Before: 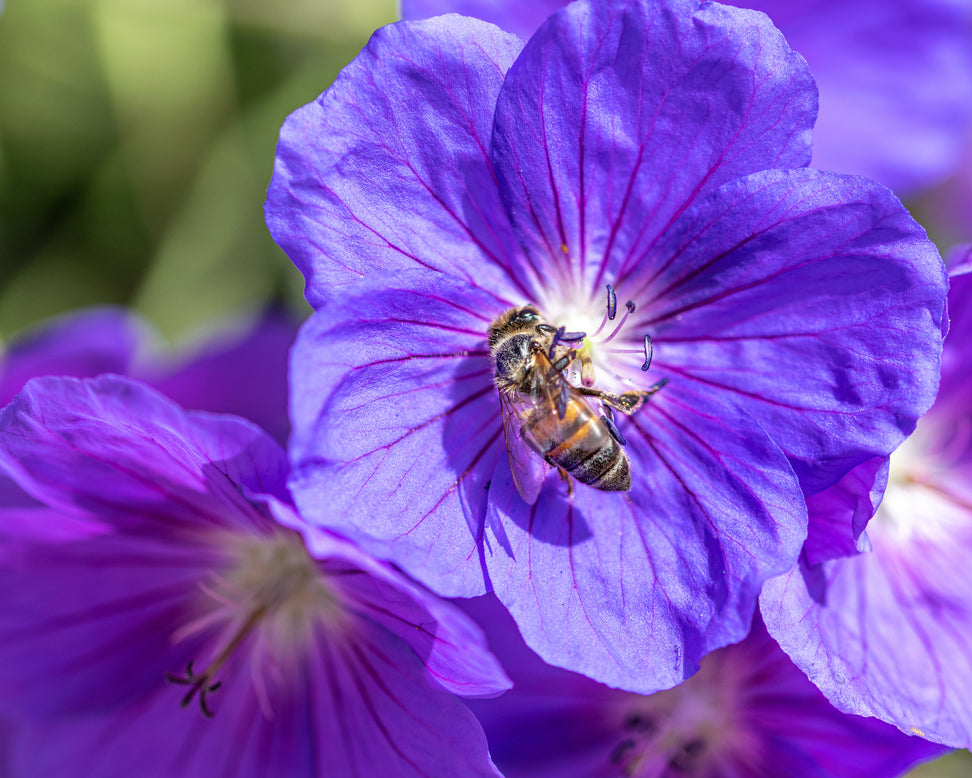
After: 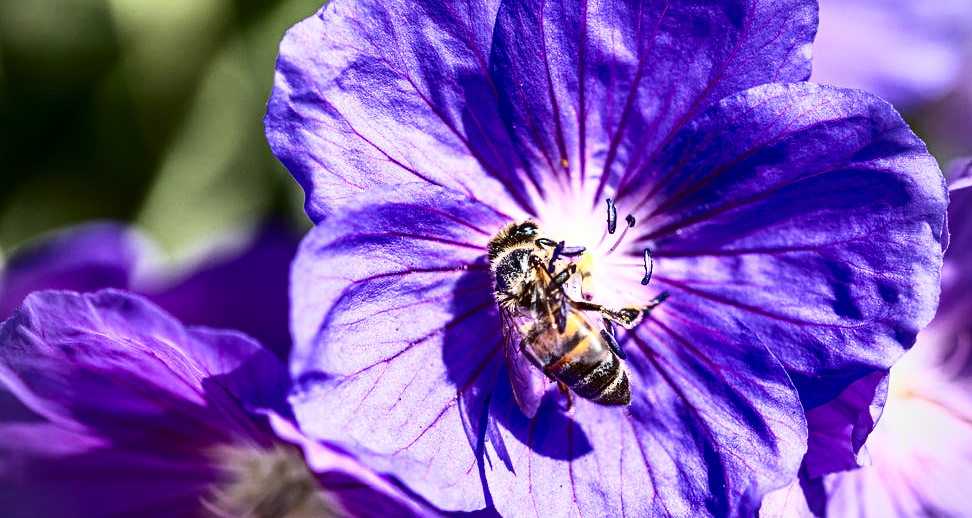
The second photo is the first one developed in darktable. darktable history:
tone curve: curves: ch0 [(0, 0) (0.003, 0.006) (0.011, 0.008) (0.025, 0.011) (0.044, 0.015) (0.069, 0.019) (0.1, 0.023) (0.136, 0.03) (0.177, 0.042) (0.224, 0.065) (0.277, 0.103) (0.335, 0.177) (0.399, 0.294) (0.468, 0.463) (0.543, 0.639) (0.623, 0.805) (0.709, 0.909) (0.801, 0.967) (0.898, 0.989) (1, 1)], color space Lab, independent channels, preserve colors none
vignetting: fall-off radius 61.08%, center (-0.015, 0)
crop: top 11.179%, bottom 22.133%
